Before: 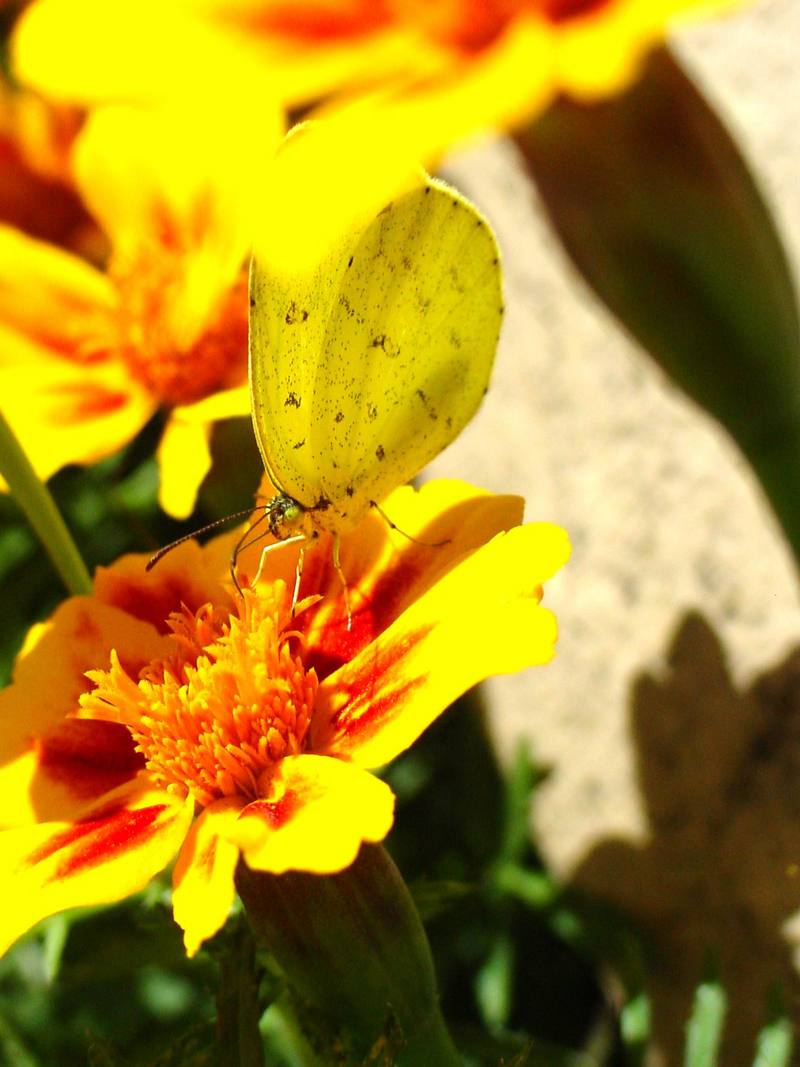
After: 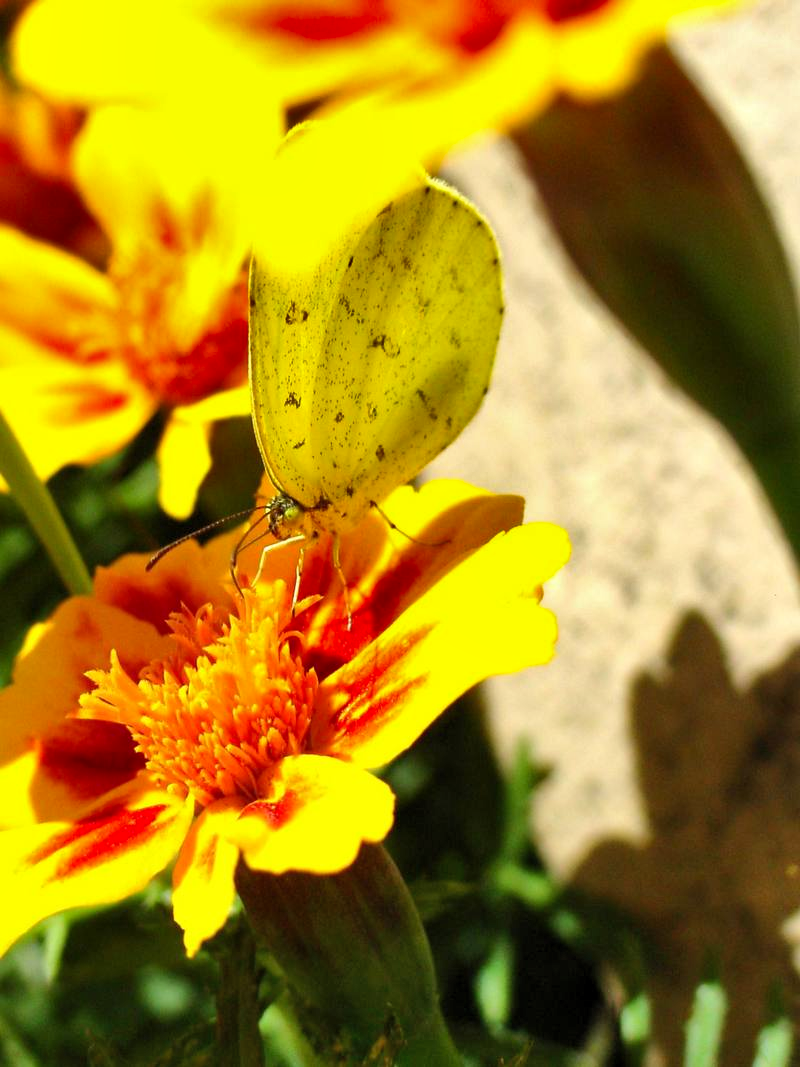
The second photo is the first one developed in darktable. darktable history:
levels: levels [0.018, 0.493, 1]
shadows and highlights: low approximation 0.01, soften with gaussian
